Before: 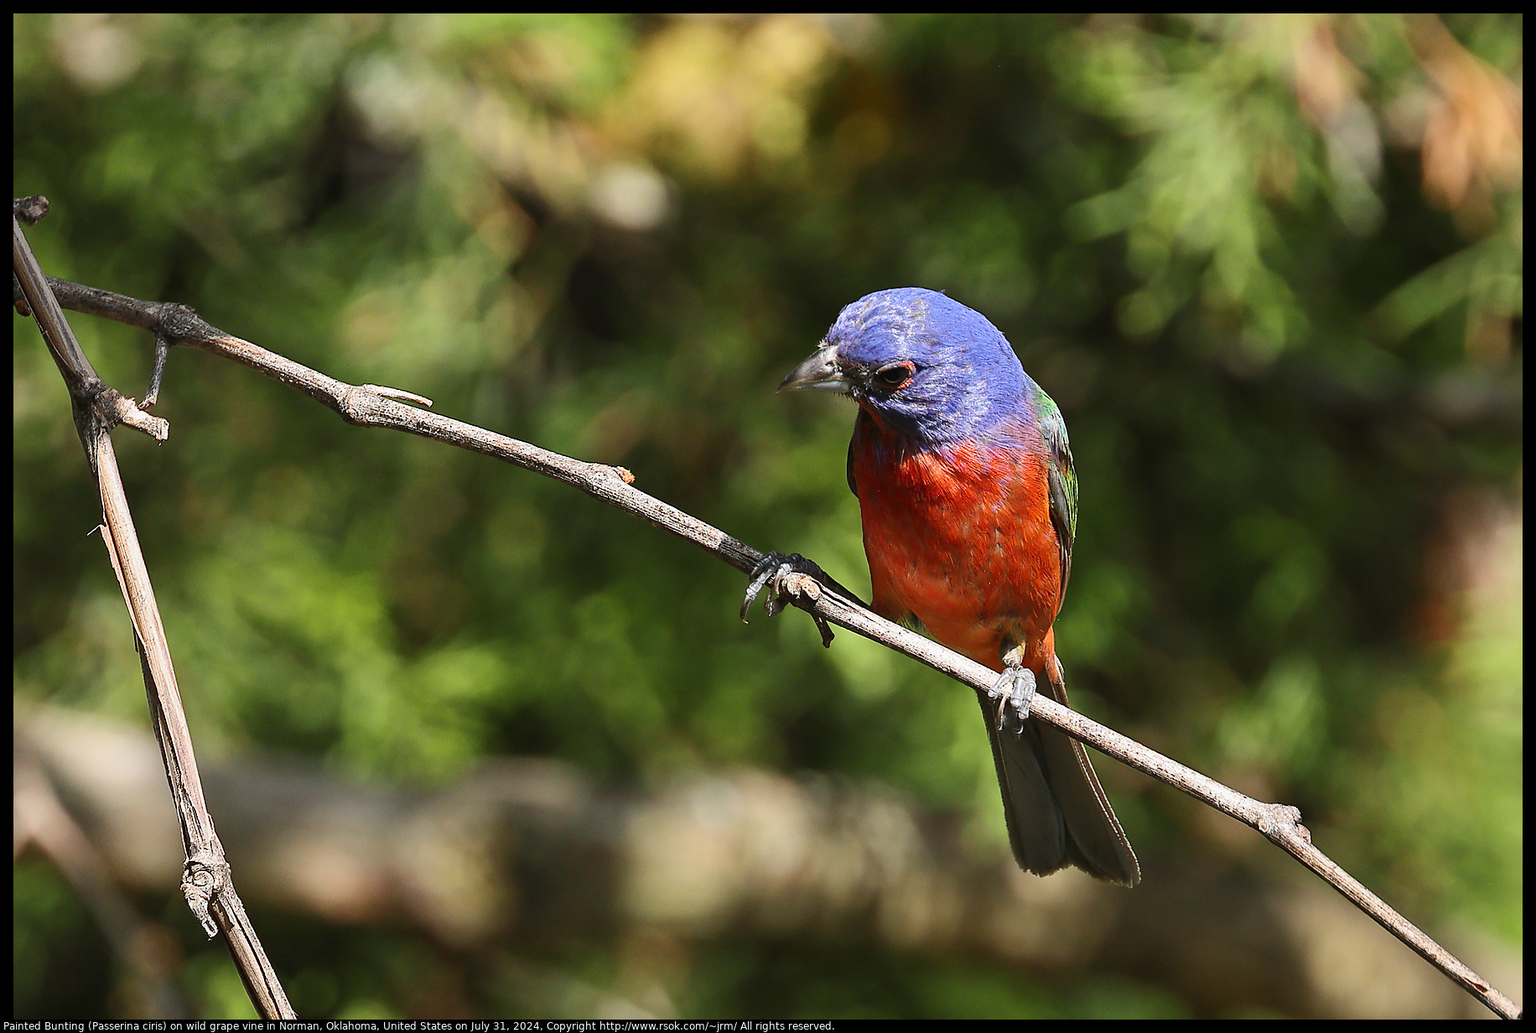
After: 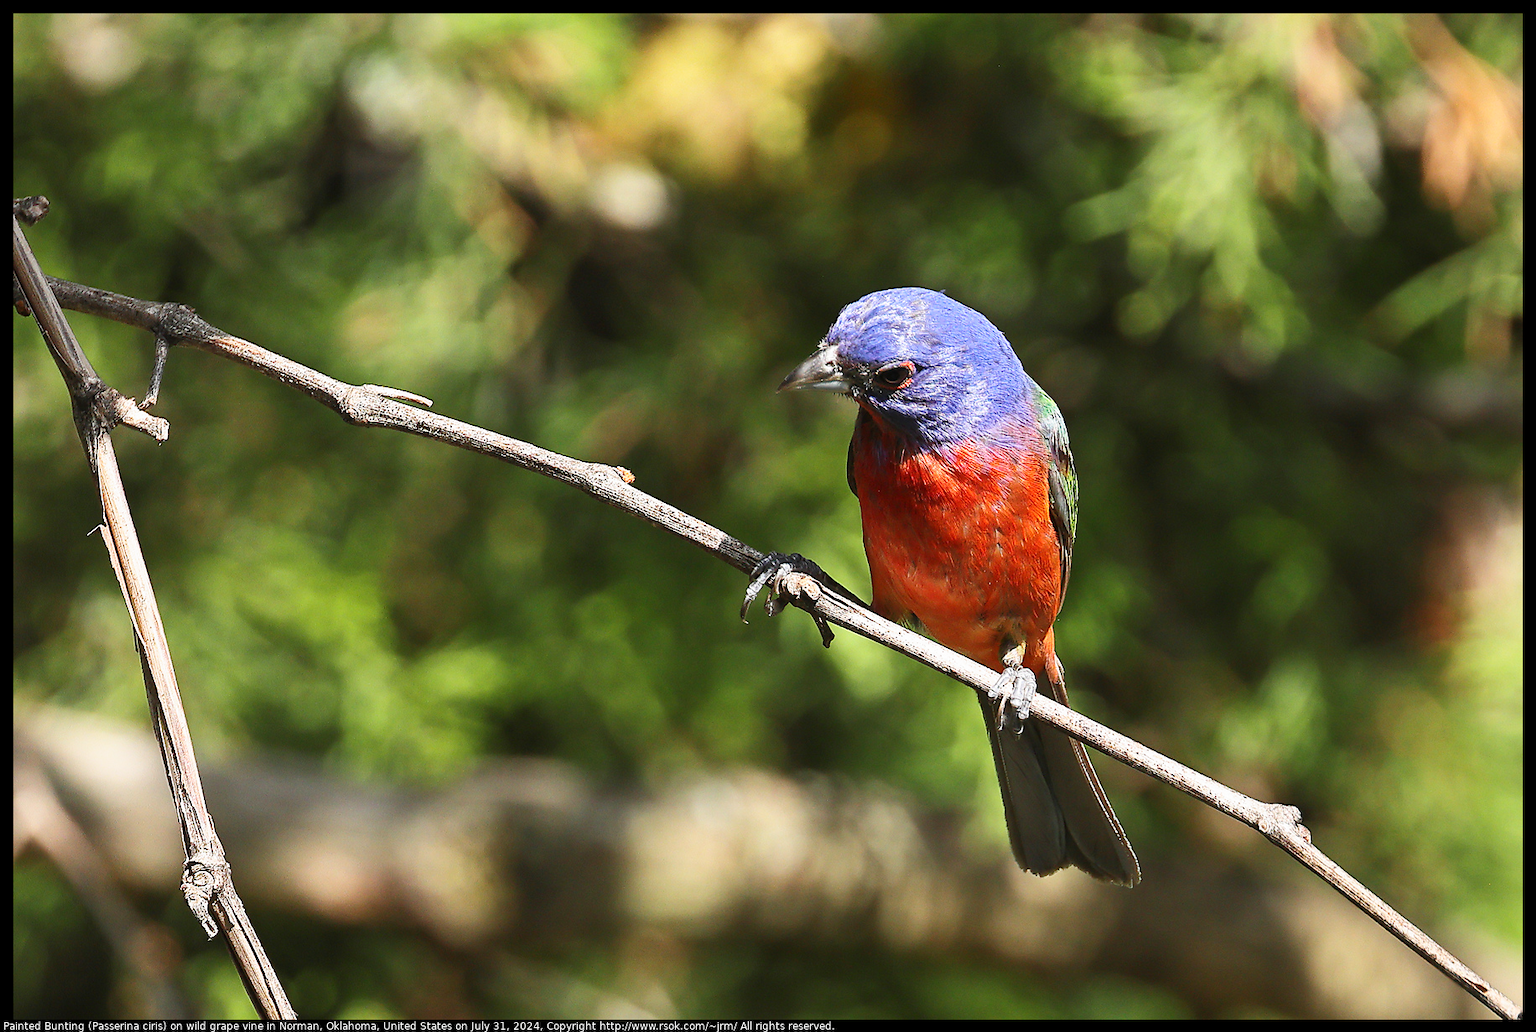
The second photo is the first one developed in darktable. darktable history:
base curve: curves: ch0 [(0, 0) (0.688, 0.865) (1, 1)], preserve colors none
